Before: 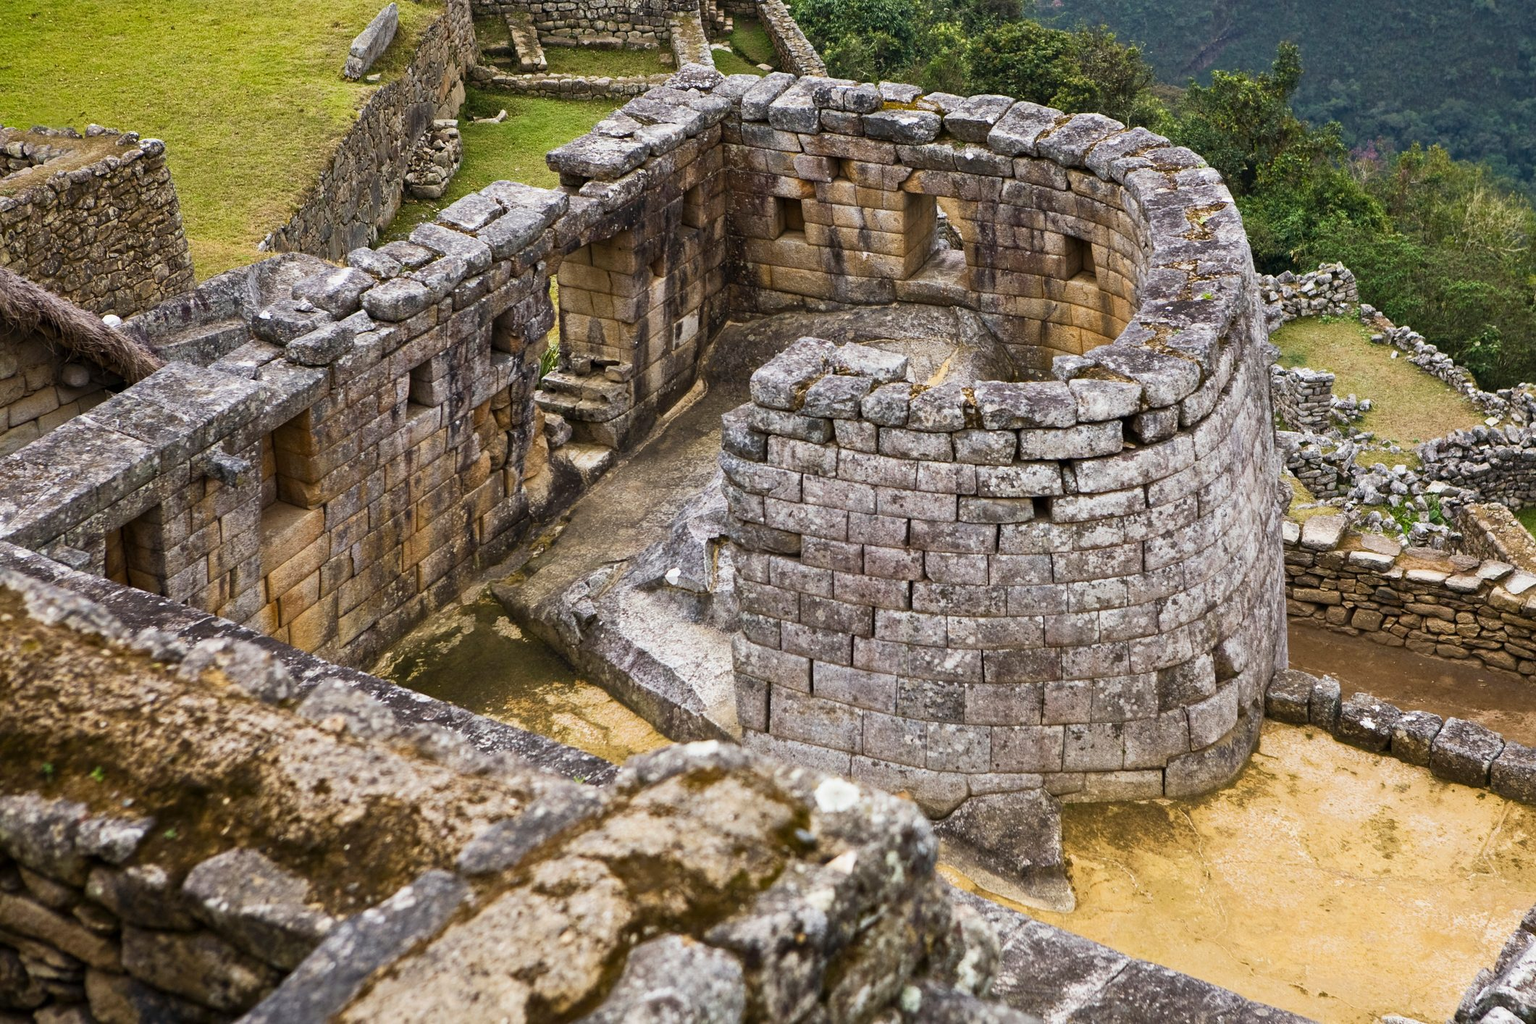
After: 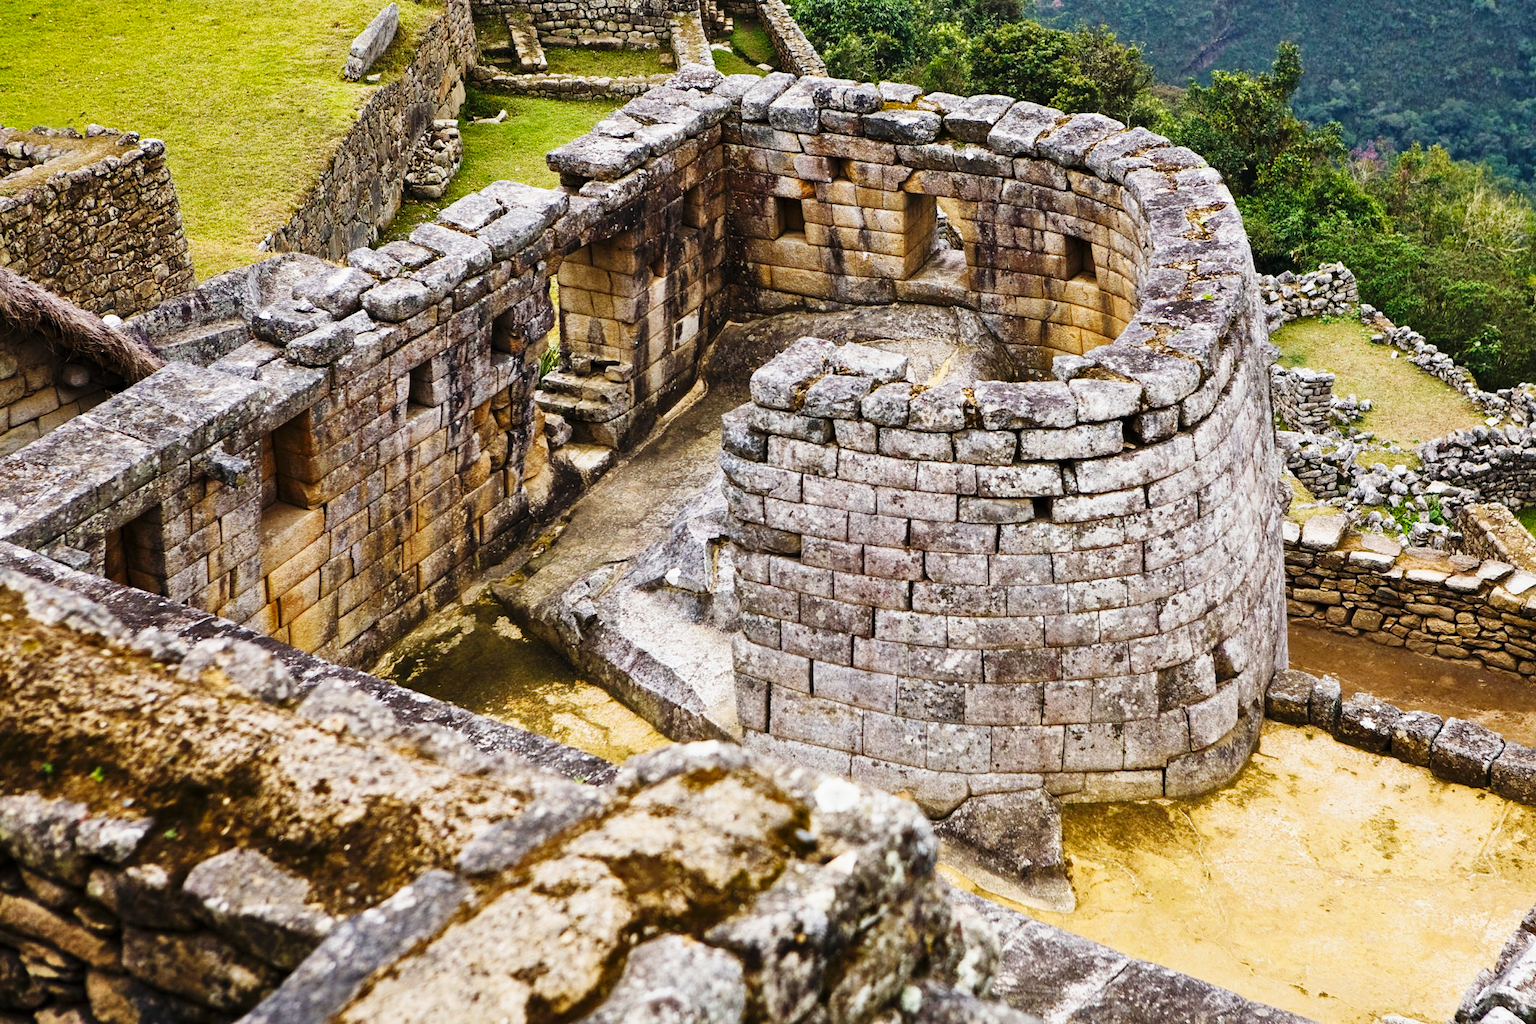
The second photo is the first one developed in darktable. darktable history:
base curve: curves: ch0 [(0, 0) (0.036, 0.025) (0.121, 0.166) (0.206, 0.329) (0.605, 0.79) (1, 1)], preserve colors none
shadows and highlights: shadows 52.34, highlights -28.23, soften with gaussian
